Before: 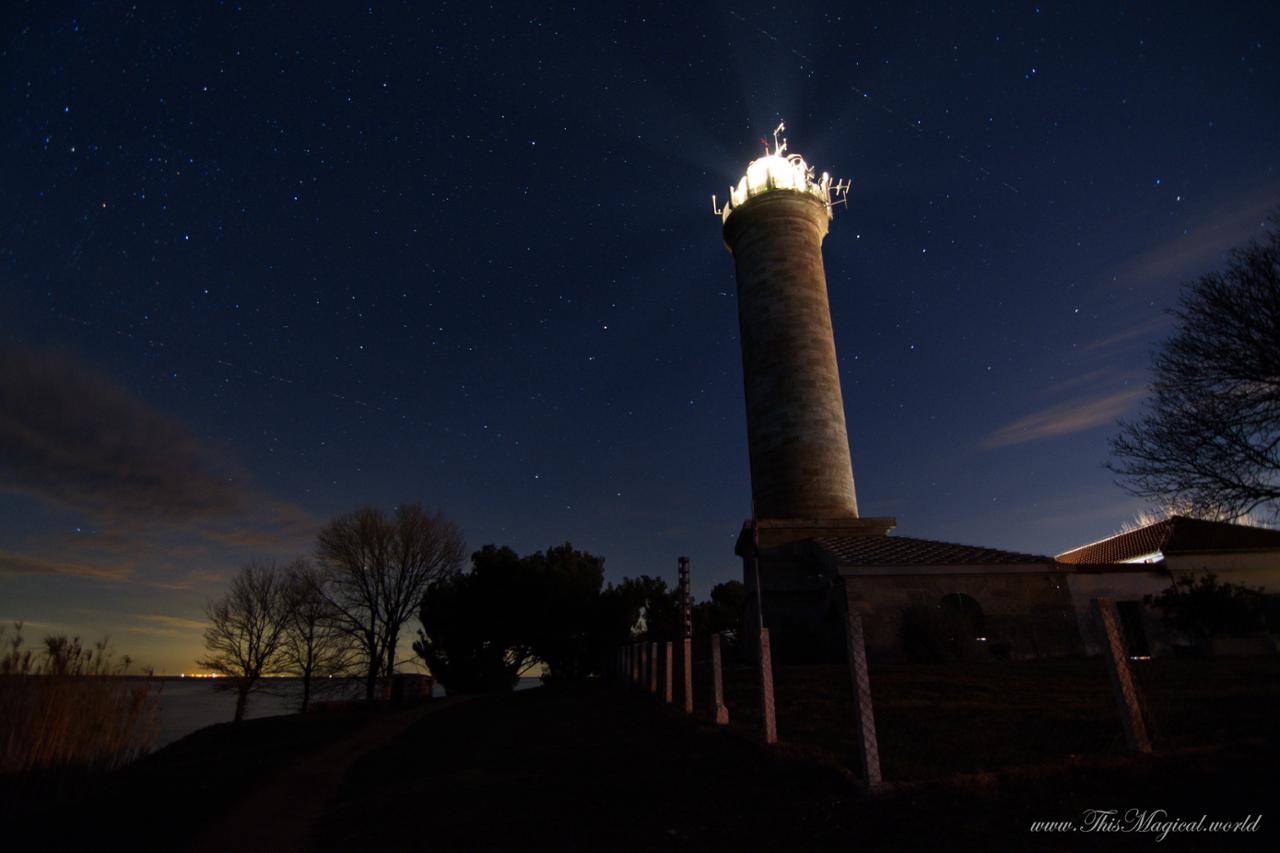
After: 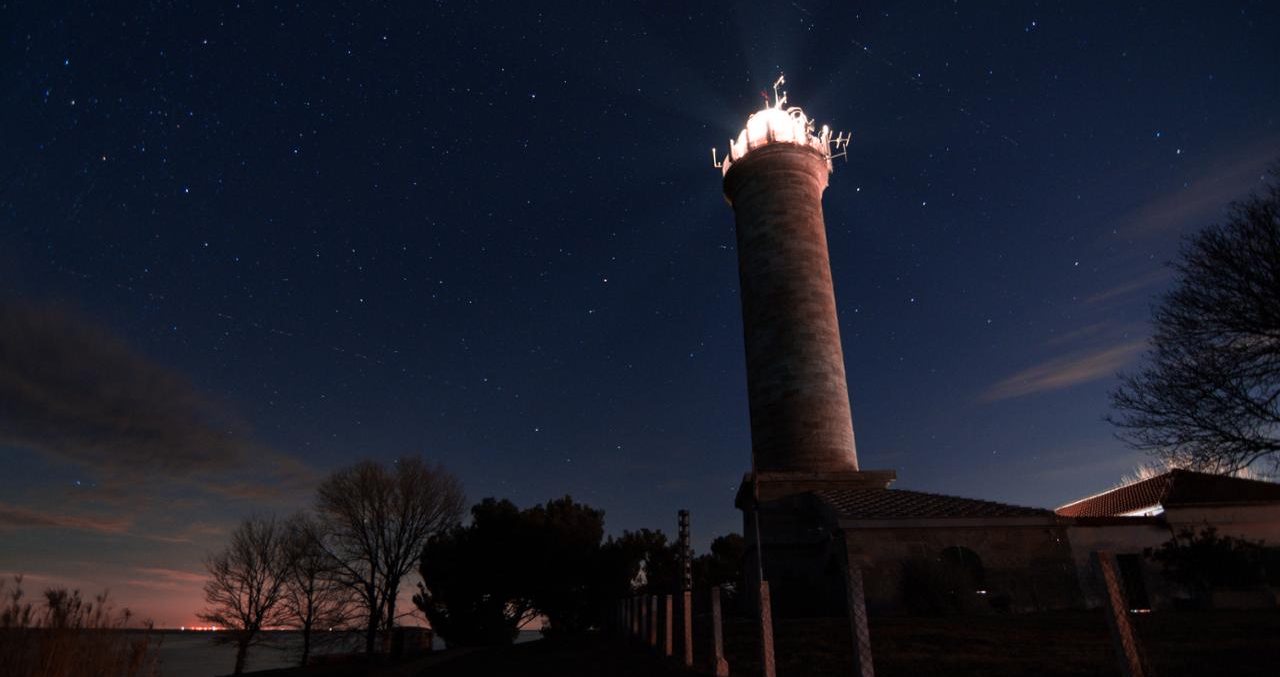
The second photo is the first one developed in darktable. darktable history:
color zones: curves: ch2 [(0, 0.5) (0.084, 0.497) (0.323, 0.335) (0.4, 0.497) (1, 0.5)], process mode strong
crop and rotate: top 5.667%, bottom 14.937%
